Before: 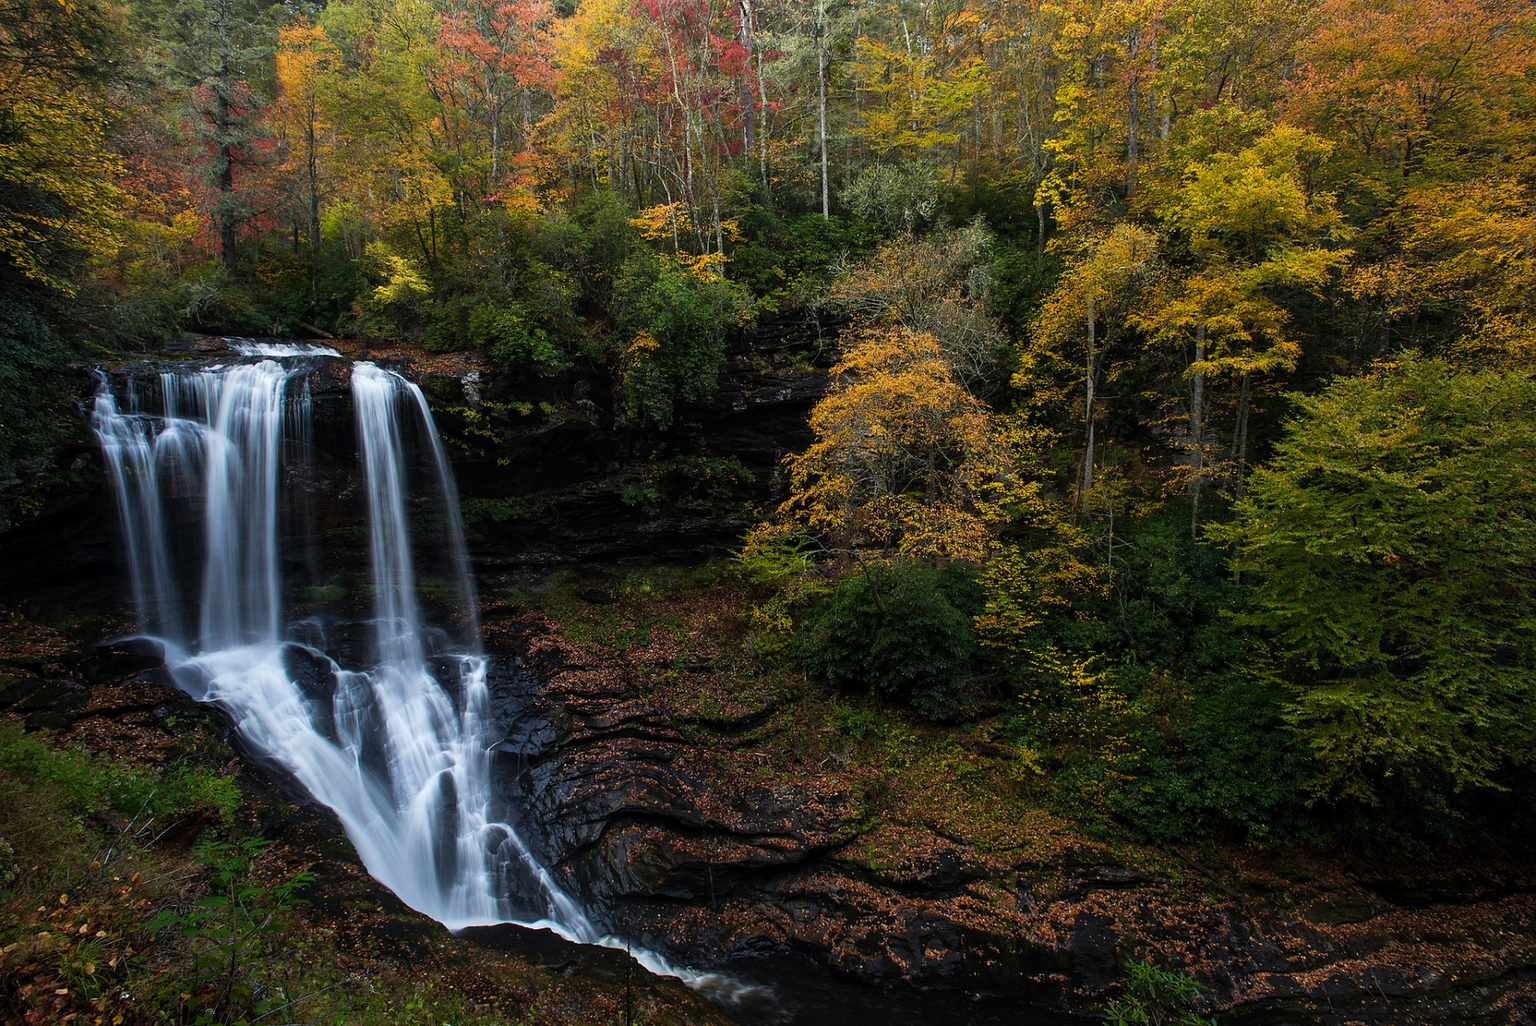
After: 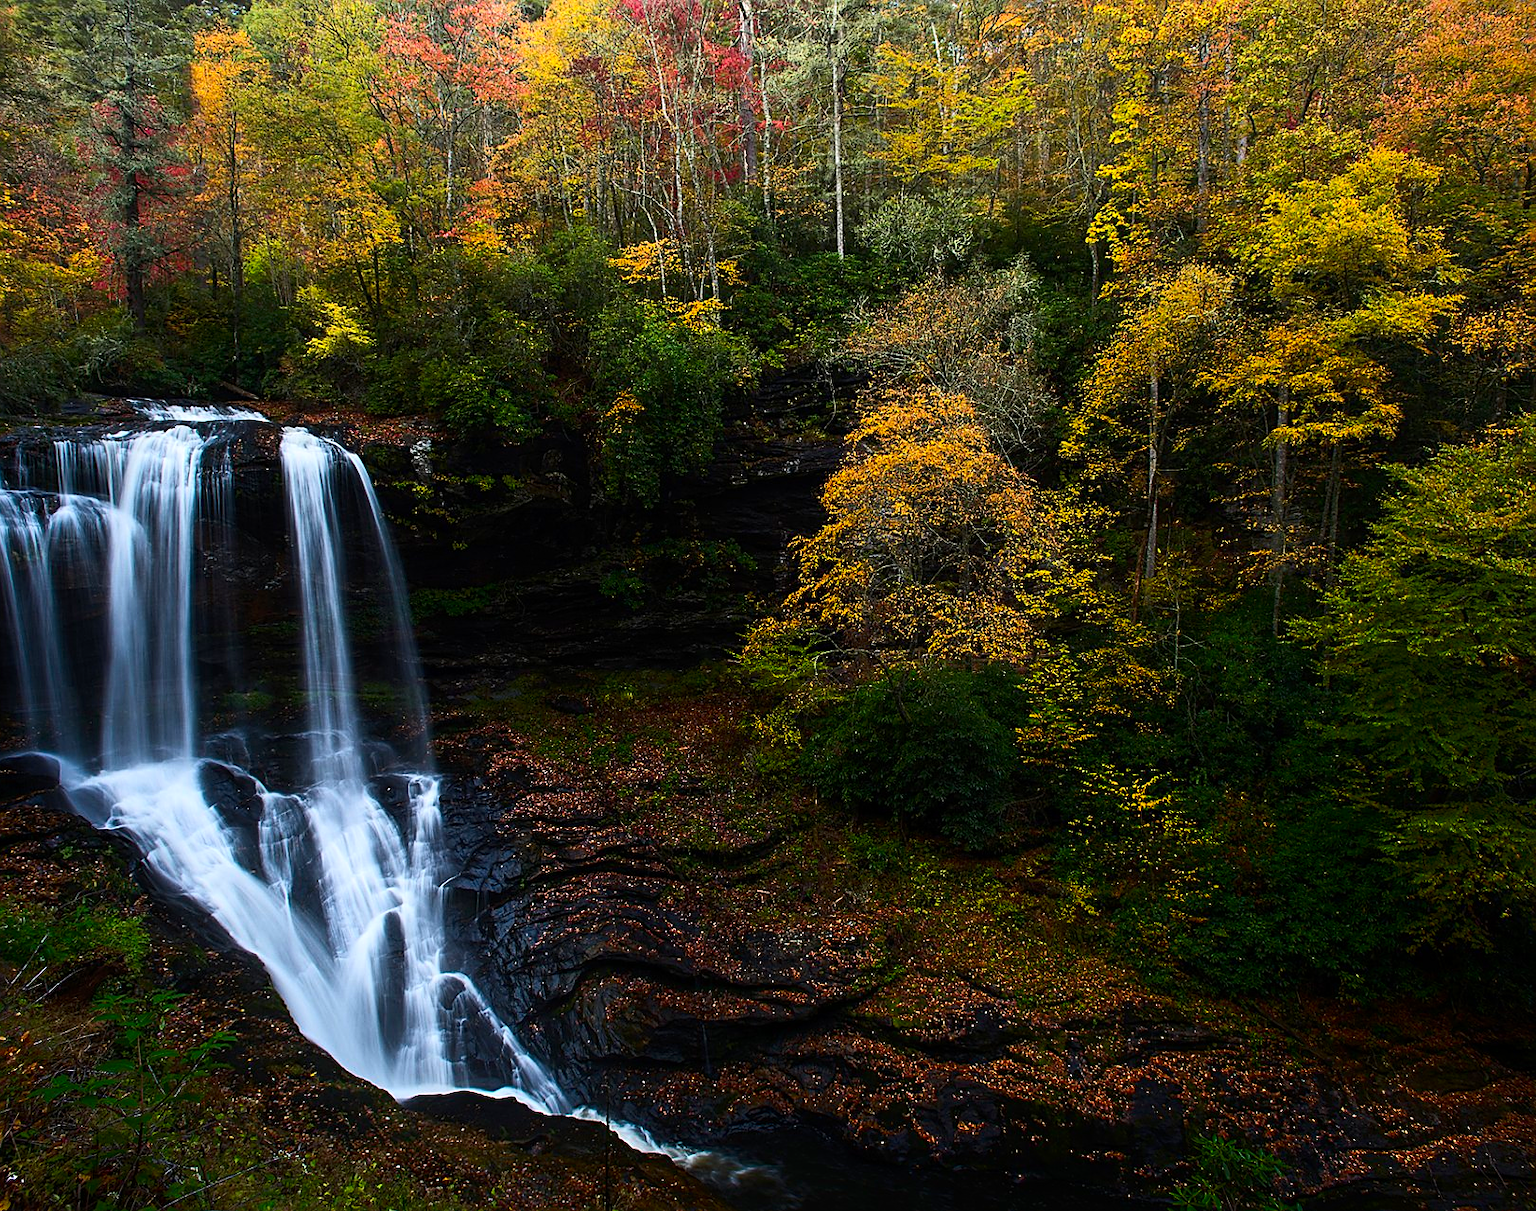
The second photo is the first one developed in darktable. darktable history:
contrast brightness saturation: contrast 0.233, brightness 0.103, saturation 0.292
sharpen: amount 0.491
crop: left 7.487%, right 7.84%
shadows and highlights: shadows -41.67, highlights 63.19, highlights color adjustment 32.66%, soften with gaussian
